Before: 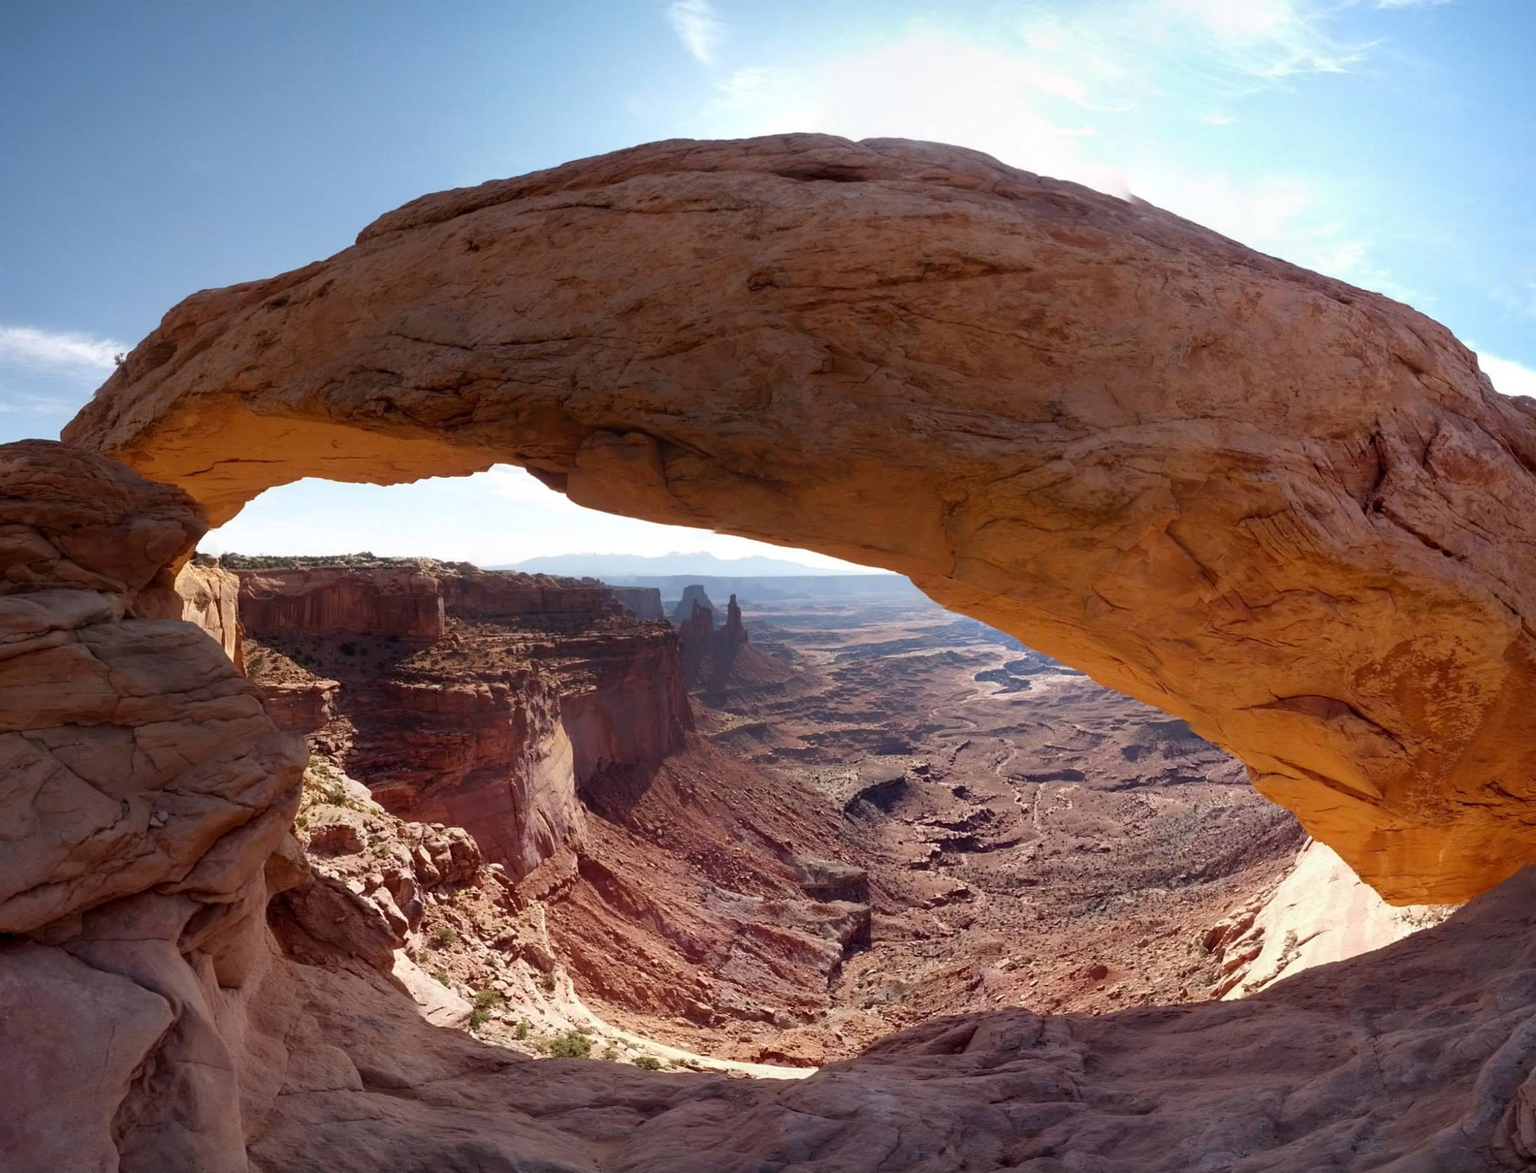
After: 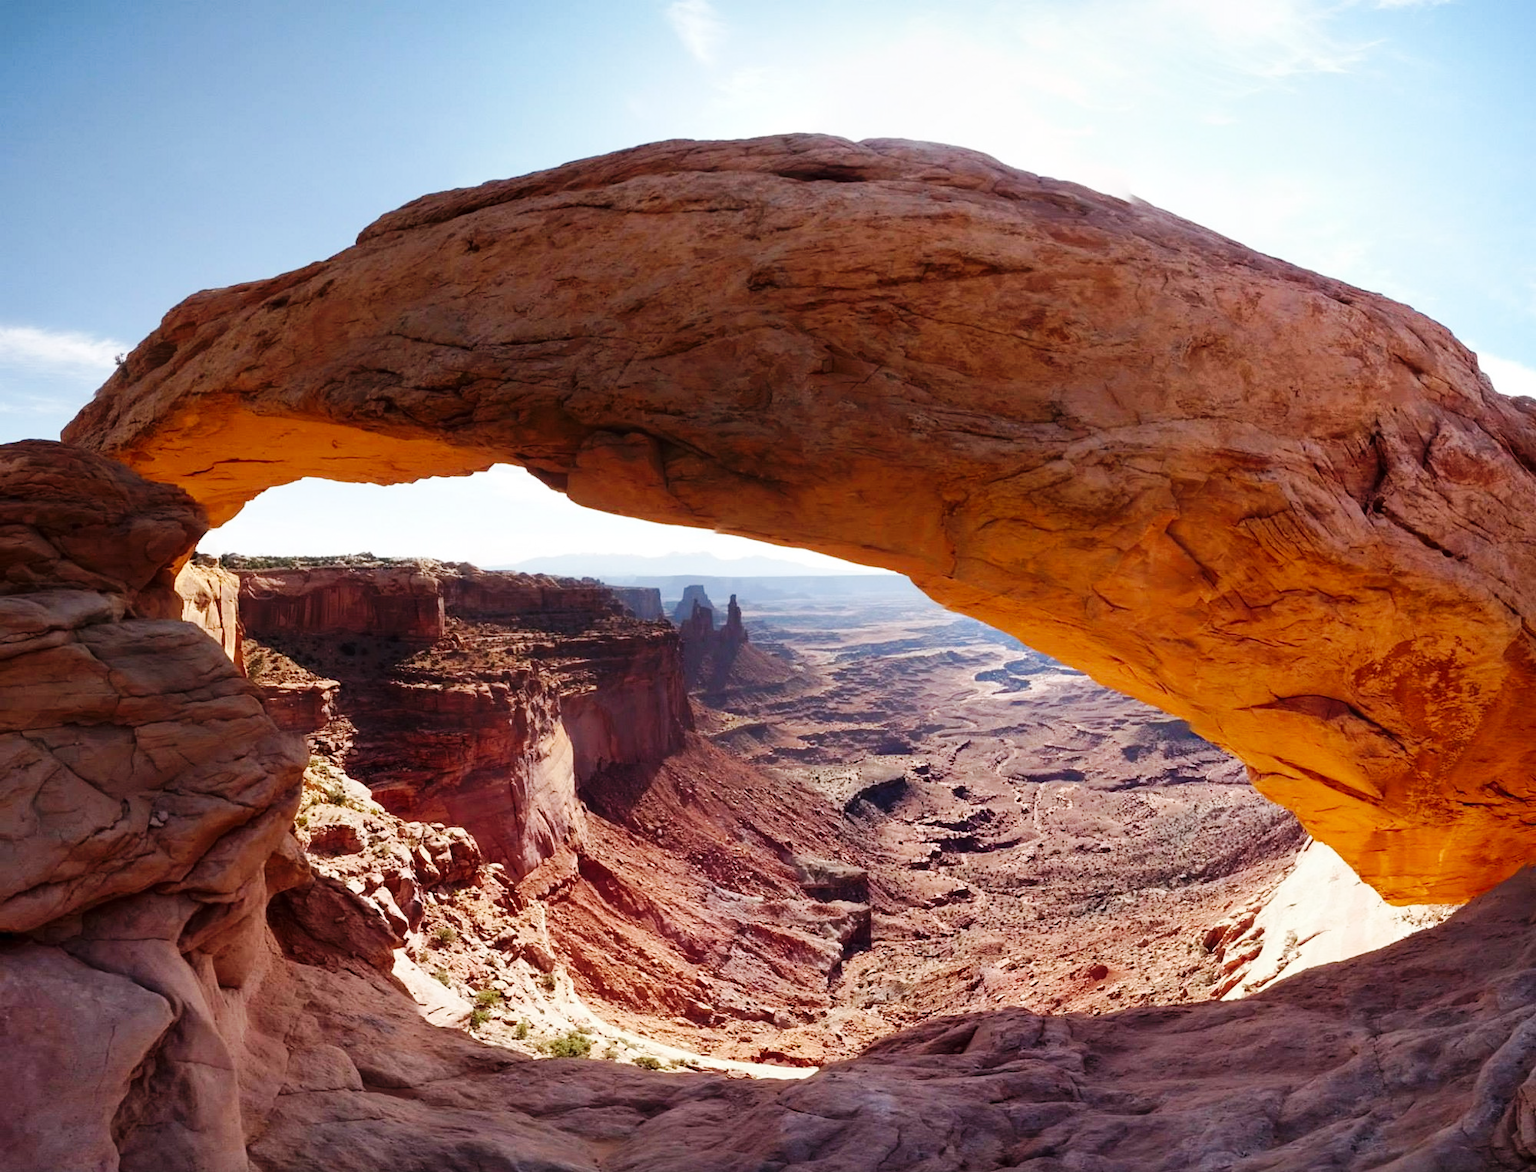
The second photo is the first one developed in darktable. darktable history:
base curve: curves: ch0 [(0, 0) (0.032, 0.025) (0.121, 0.166) (0.206, 0.329) (0.605, 0.79) (1, 1)], preserve colors none
tone equalizer: edges refinement/feathering 500, mask exposure compensation -1.57 EV, preserve details guided filter
